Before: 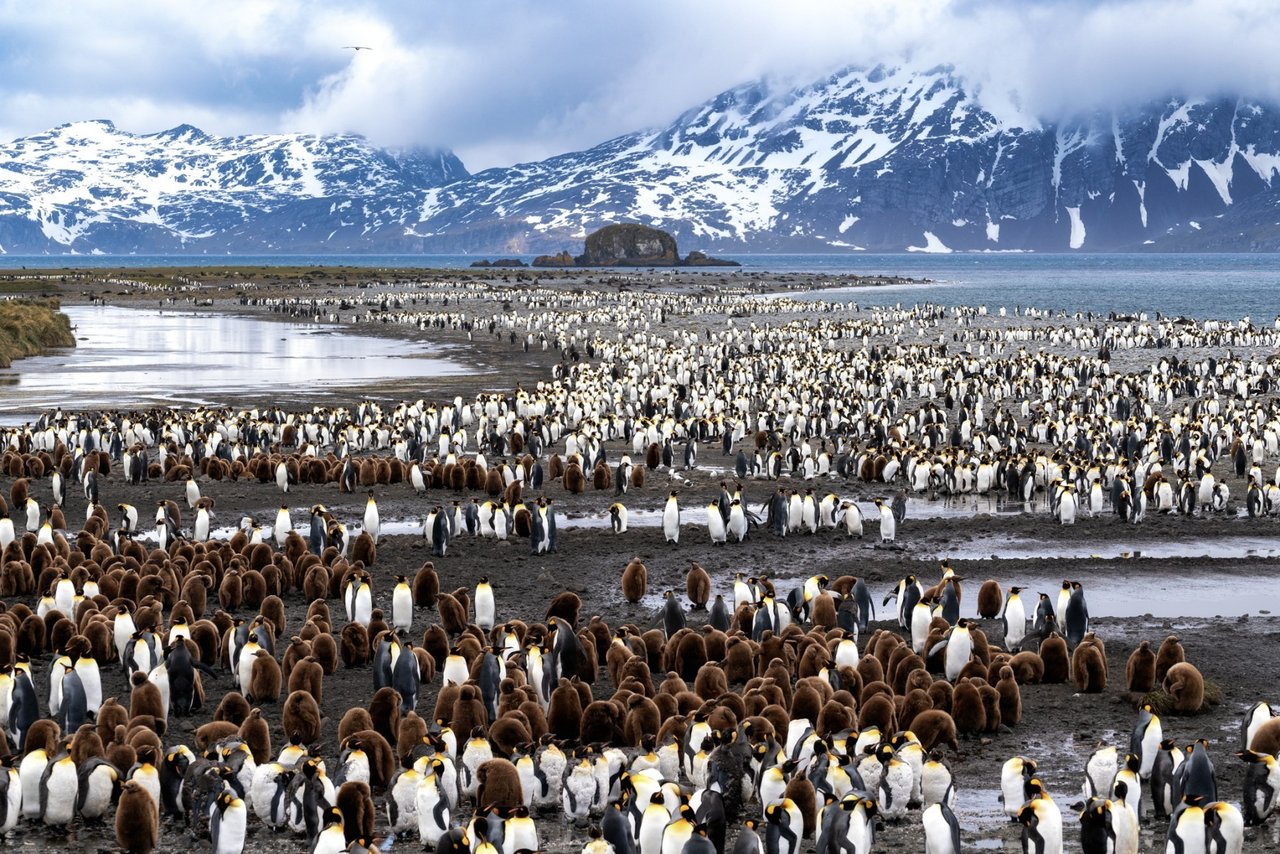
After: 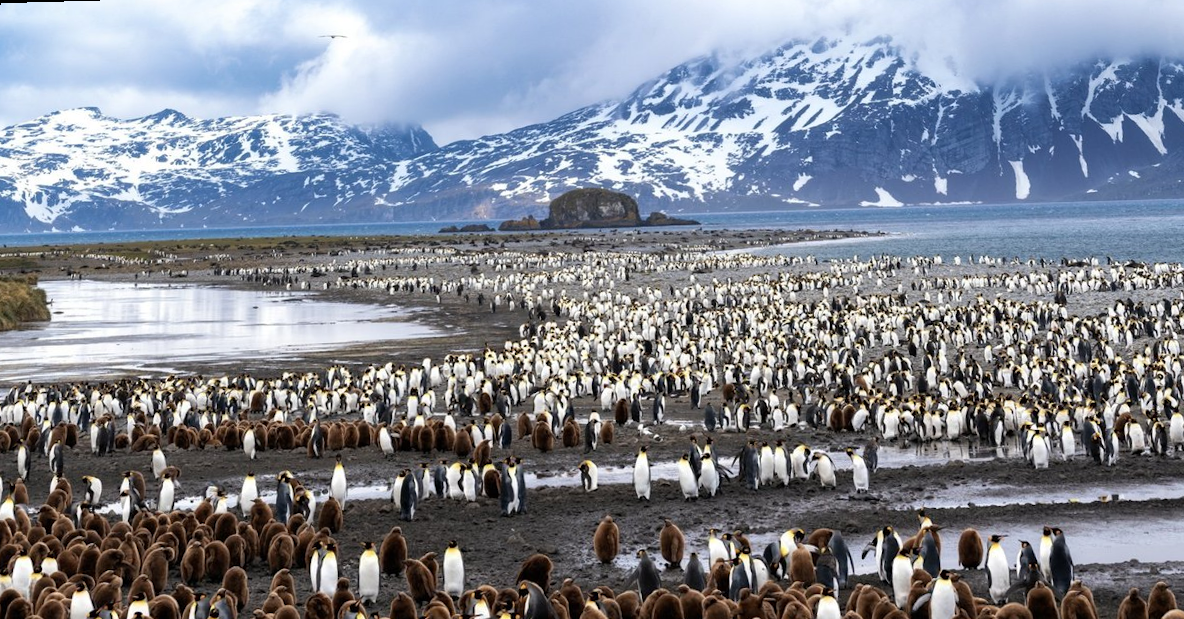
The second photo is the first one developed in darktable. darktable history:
rotate and perspective: rotation -1.68°, lens shift (vertical) -0.146, crop left 0.049, crop right 0.912, crop top 0.032, crop bottom 0.96
crop: bottom 24.988%
